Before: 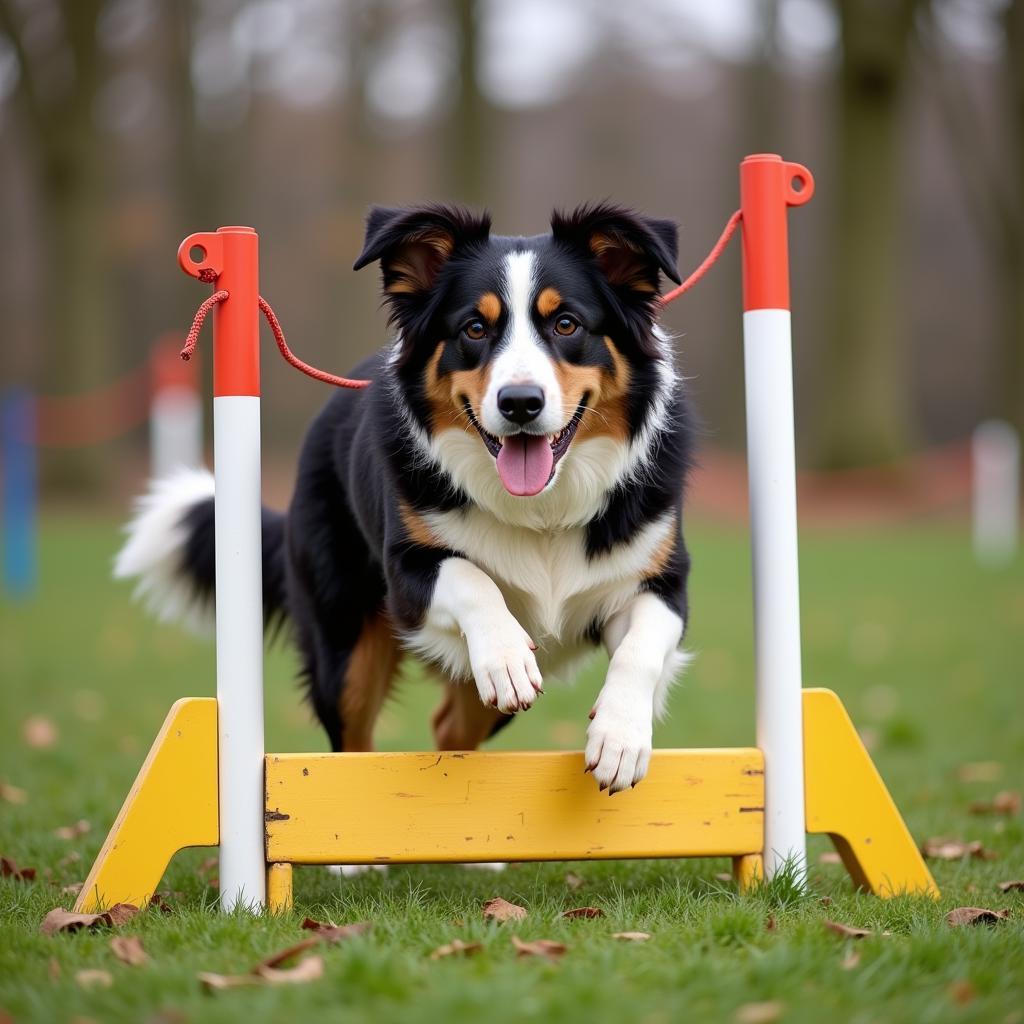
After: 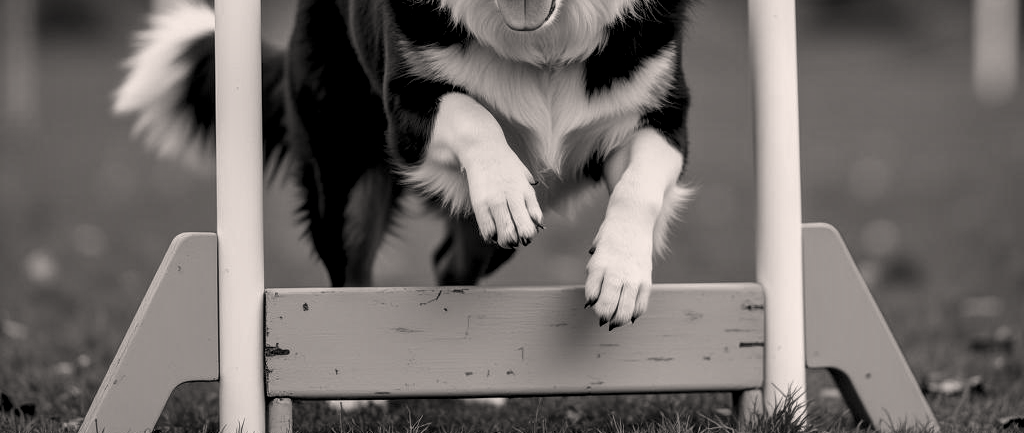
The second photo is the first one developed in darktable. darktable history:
color calibration: output gray [0.22, 0.42, 0.37, 0], illuminant custom, x 0.367, y 0.392, temperature 4437.7 K
exposure: black level correction 0, exposure -0.755 EV, compensate exposure bias true, compensate highlight preservation false
crop: top 45.415%, bottom 12.258%
local contrast: highlights 60%, shadows 62%, detail 160%
color correction: highlights a* 3.83, highlights b* 5.1
